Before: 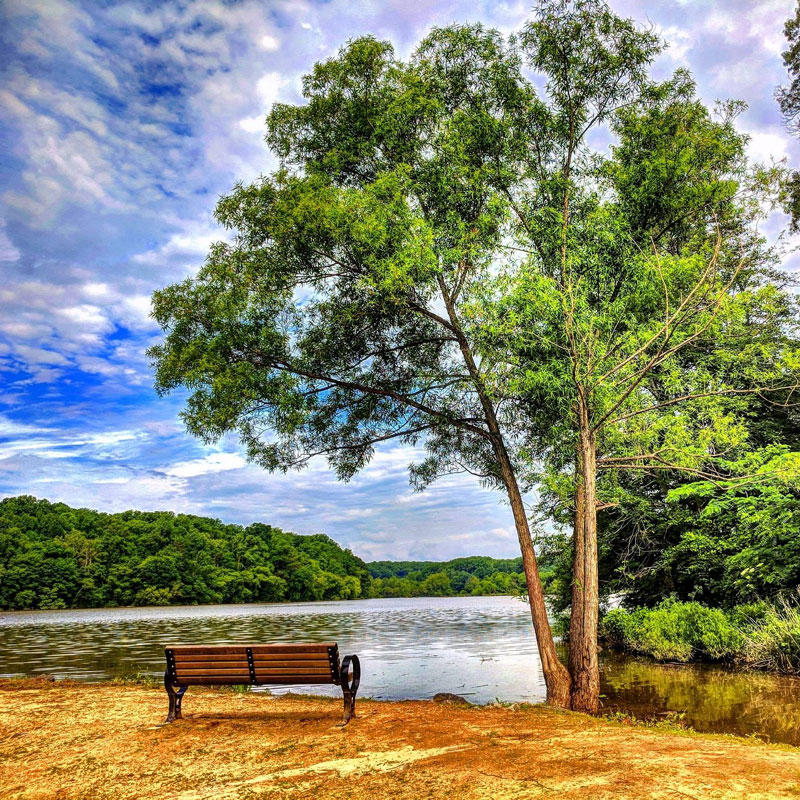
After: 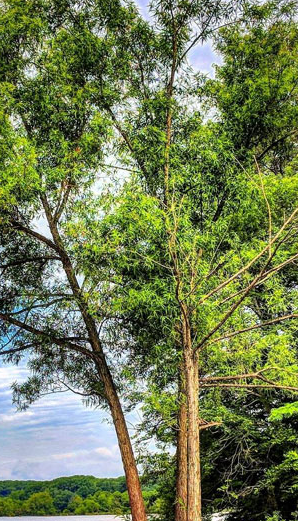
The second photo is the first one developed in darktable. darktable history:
crop and rotate: left 49.651%, top 10.128%, right 13.068%, bottom 24.656%
